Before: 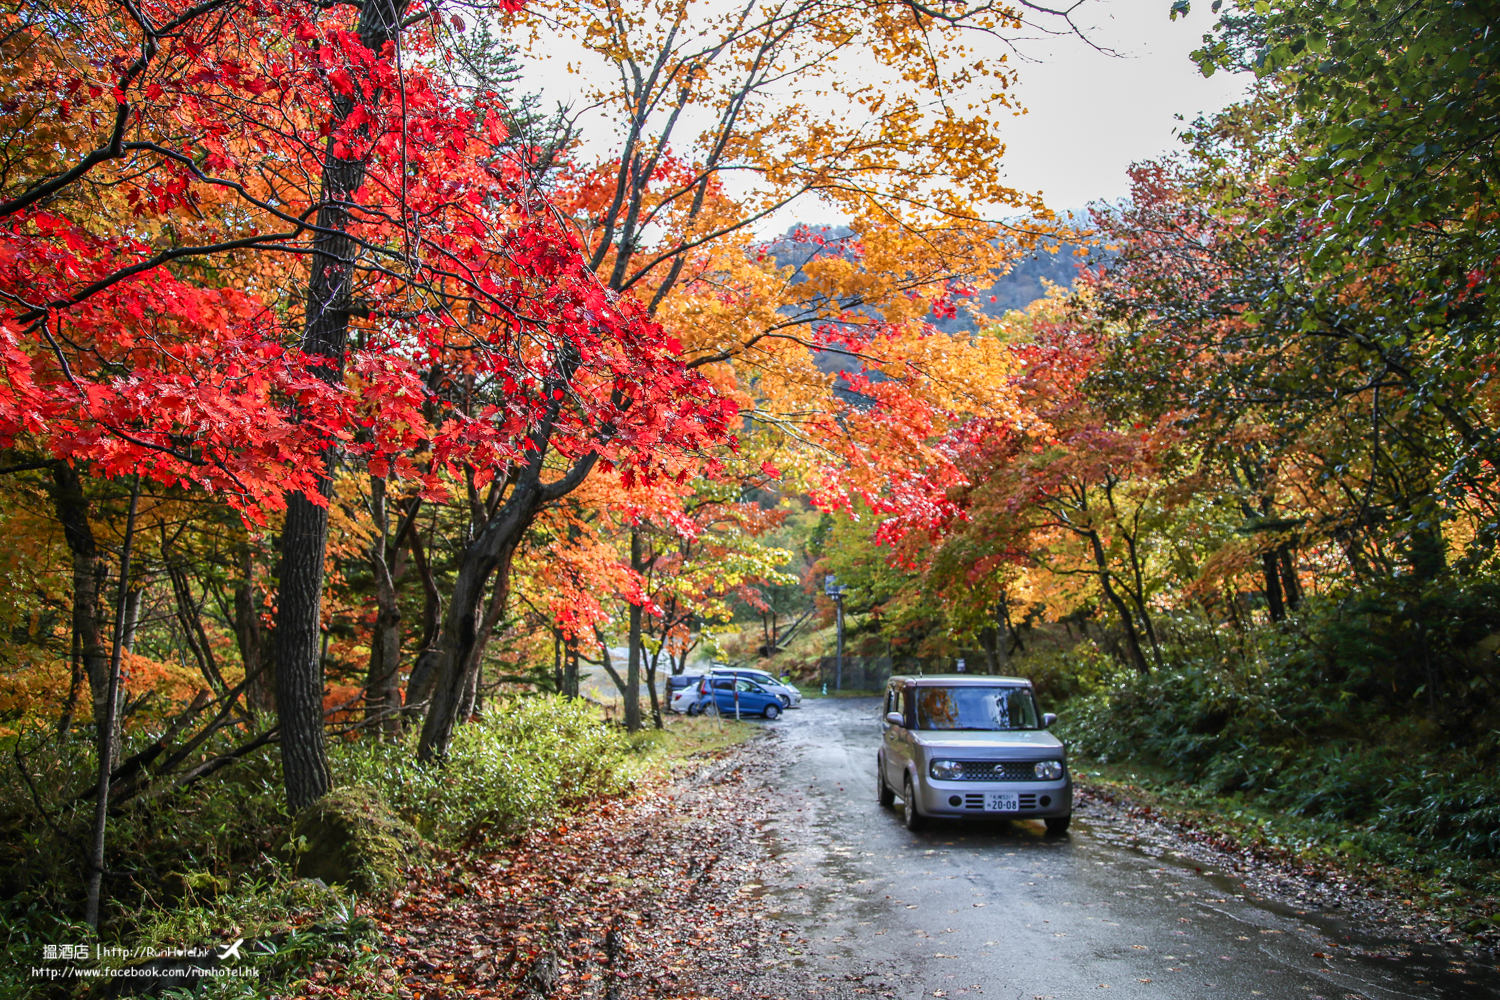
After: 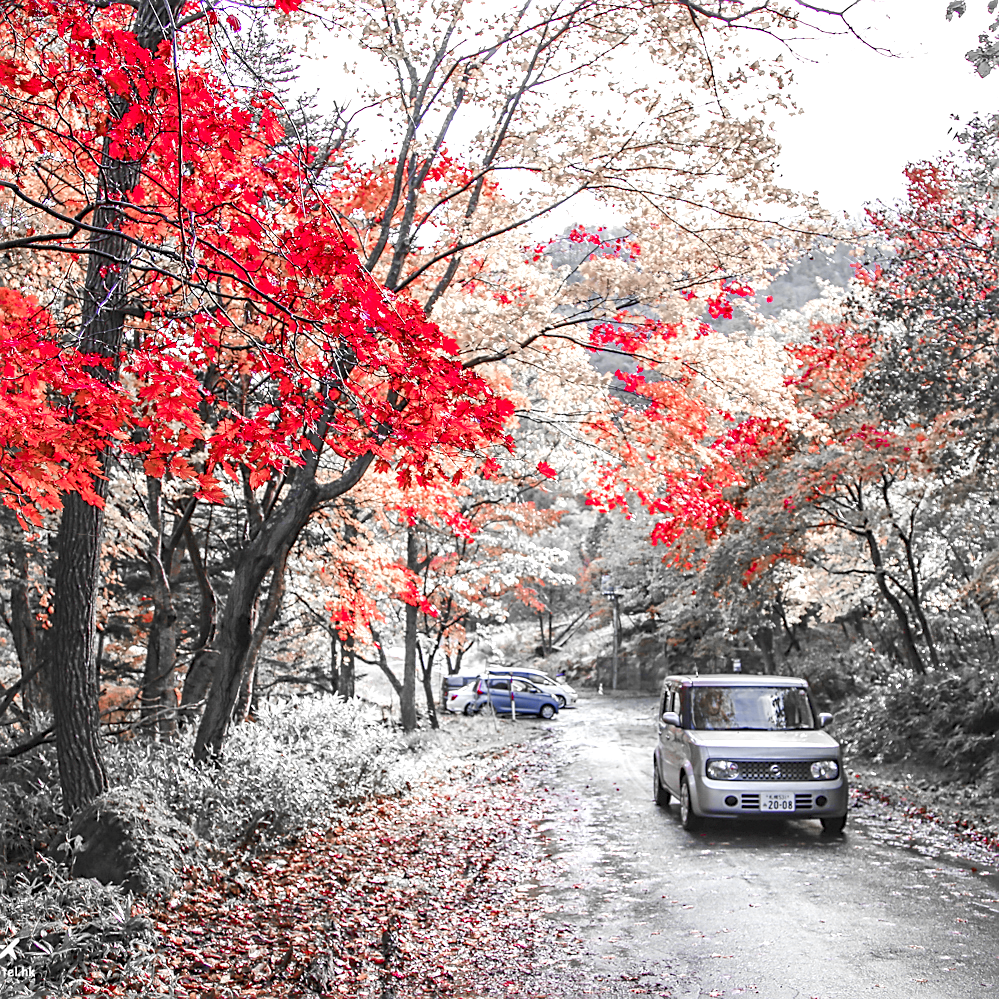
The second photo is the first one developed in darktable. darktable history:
color zones: curves: ch0 [(0, 0.278) (0.143, 0.5) (0.286, 0.5) (0.429, 0.5) (0.571, 0.5) (0.714, 0.5) (0.857, 0.5) (1, 0.5)]; ch1 [(0, 1) (0.143, 0.165) (0.286, 0) (0.429, 0) (0.571, 0) (0.714, 0) (0.857, 0.5) (1, 0.5)]; ch2 [(0, 0.508) (0.143, 0.5) (0.286, 0.5) (0.429, 0.5) (0.571, 0.5) (0.714, 0.5) (0.857, 0.5) (1, 0.5)]
color correction: saturation 1.11
exposure: exposure 1 EV, compensate highlight preservation false
tone equalizer: -8 EV -0.75 EV, -7 EV -0.7 EV, -6 EV -0.6 EV, -5 EV -0.4 EV, -3 EV 0.4 EV, -2 EV 0.6 EV, -1 EV 0.7 EV, +0 EV 0.75 EV, edges refinement/feathering 500, mask exposure compensation -1.57 EV, preserve details no
color balance rgb: shadows lift › chroma 1%, shadows lift › hue 113°, highlights gain › chroma 0.2%, highlights gain › hue 333°, perceptual saturation grading › global saturation 20%, perceptual saturation grading › highlights -50%, perceptual saturation grading › shadows 25%, contrast -30%
sharpen: on, module defaults
crop and rotate: left 15.055%, right 18.278%
